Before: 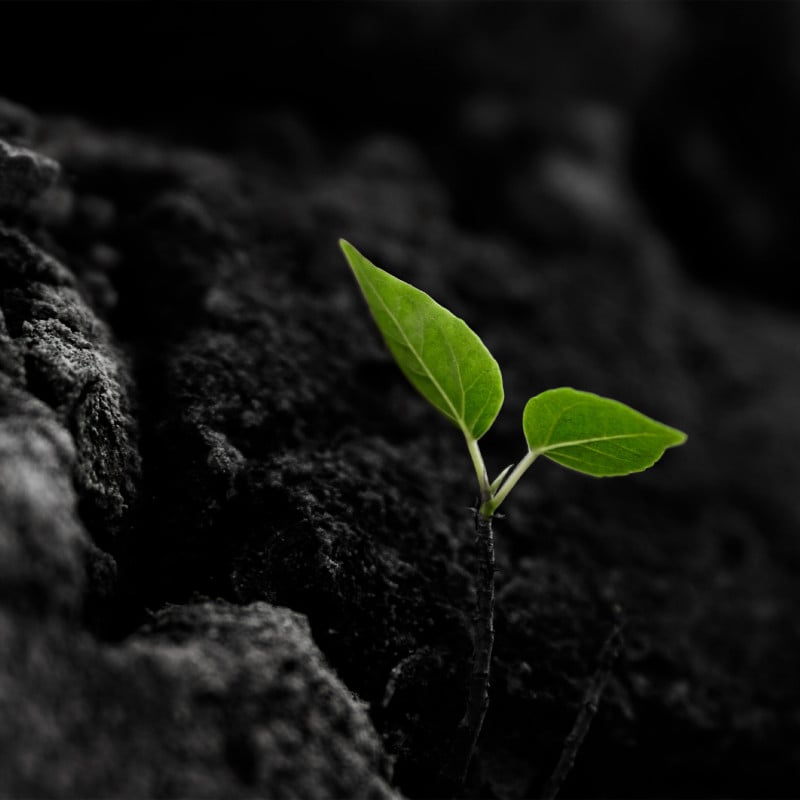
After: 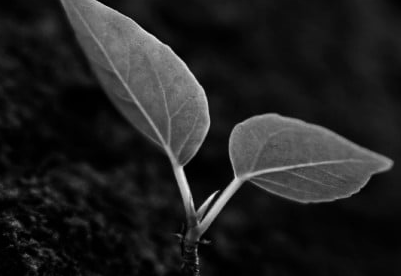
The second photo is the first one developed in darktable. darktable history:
color zones: curves: ch0 [(0.004, 0.588) (0.116, 0.636) (0.259, 0.476) (0.423, 0.464) (0.75, 0.5)]; ch1 [(0, 0) (0.143, 0) (0.286, 0) (0.429, 0) (0.571, 0) (0.714, 0) (0.857, 0)]
crop: left 36.76%, top 34.364%, right 13.025%, bottom 31.134%
tone equalizer: -8 EV -0.437 EV, -7 EV -0.405 EV, -6 EV -0.337 EV, -5 EV -0.247 EV, -3 EV 0.237 EV, -2 EV 0.363 EV, -1 EV 0.408 EV, +0 EV 0.424 EV, edges refinement/feathering 500, mask exposure compensation -1.57 EV, preserve details no
